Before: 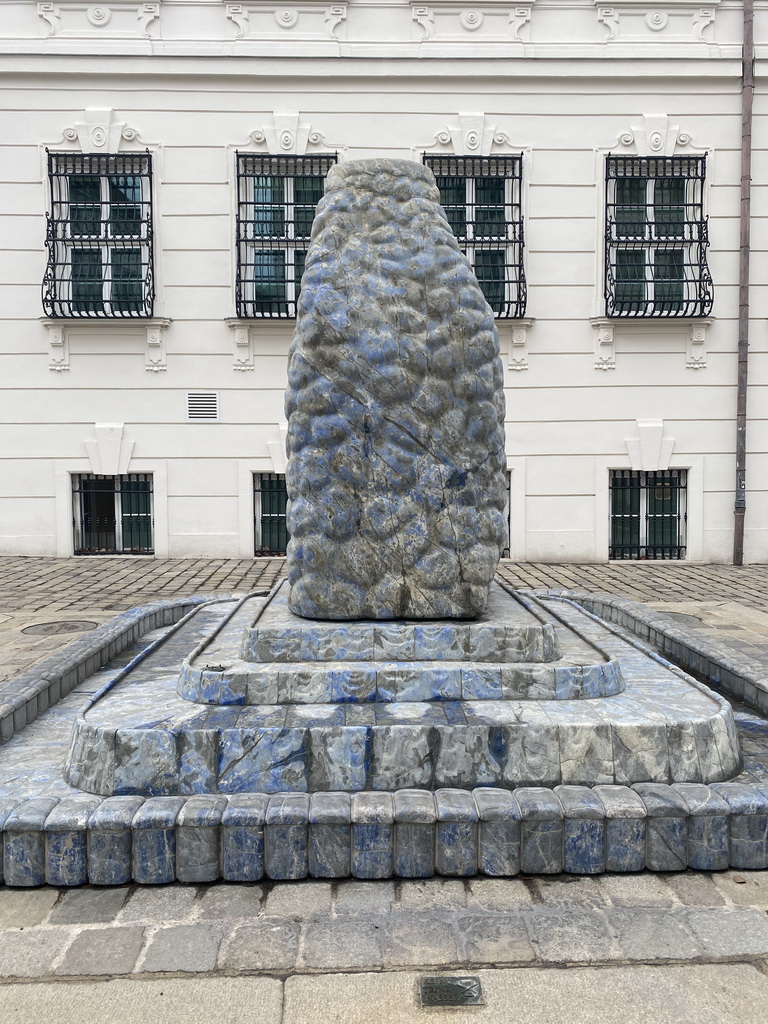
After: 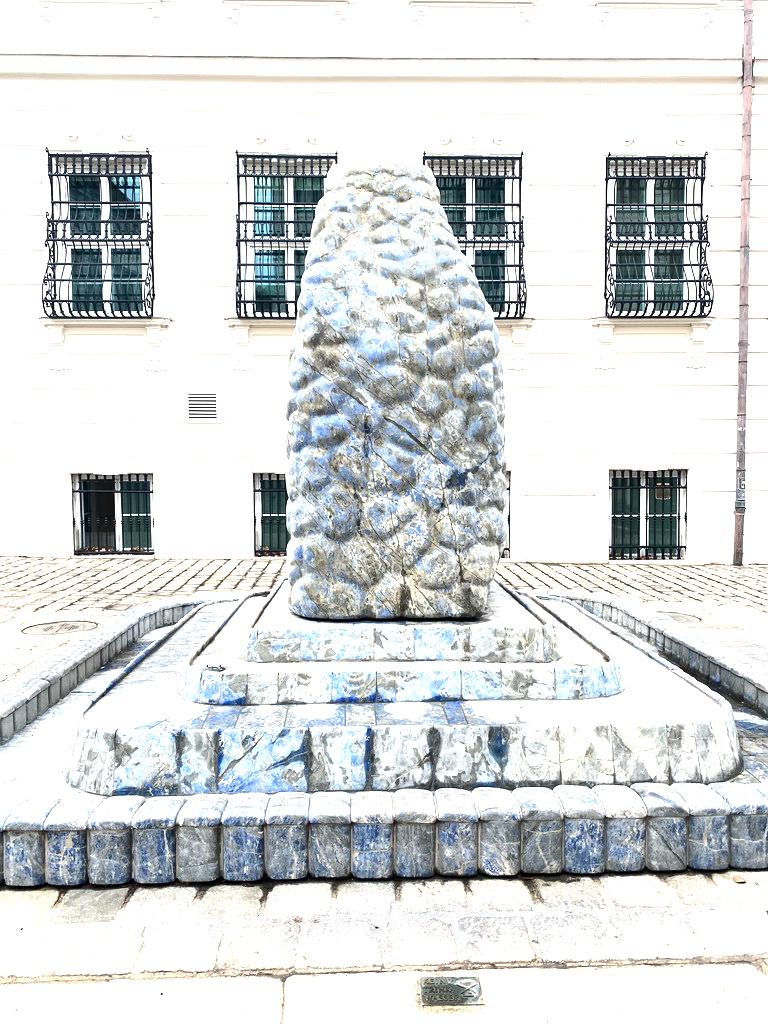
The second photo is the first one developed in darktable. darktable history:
exposure: black level correction 0.001, exposure 1.117 EV, compensate highlight preservation false
tone equalizer: -8 EV -0.761 EV, -7 EV -0.704 EV, -6 EV -0.56 EV, -5 EV -0.421 EV, -3 EV 0.402 EV, -2 EV 0.6 EV, -1 EV 0.698 EV, +0 EV 0.741 EV, edges refinement/feathering 500, mask exposure compensation -1.57 EV, preserve details no
